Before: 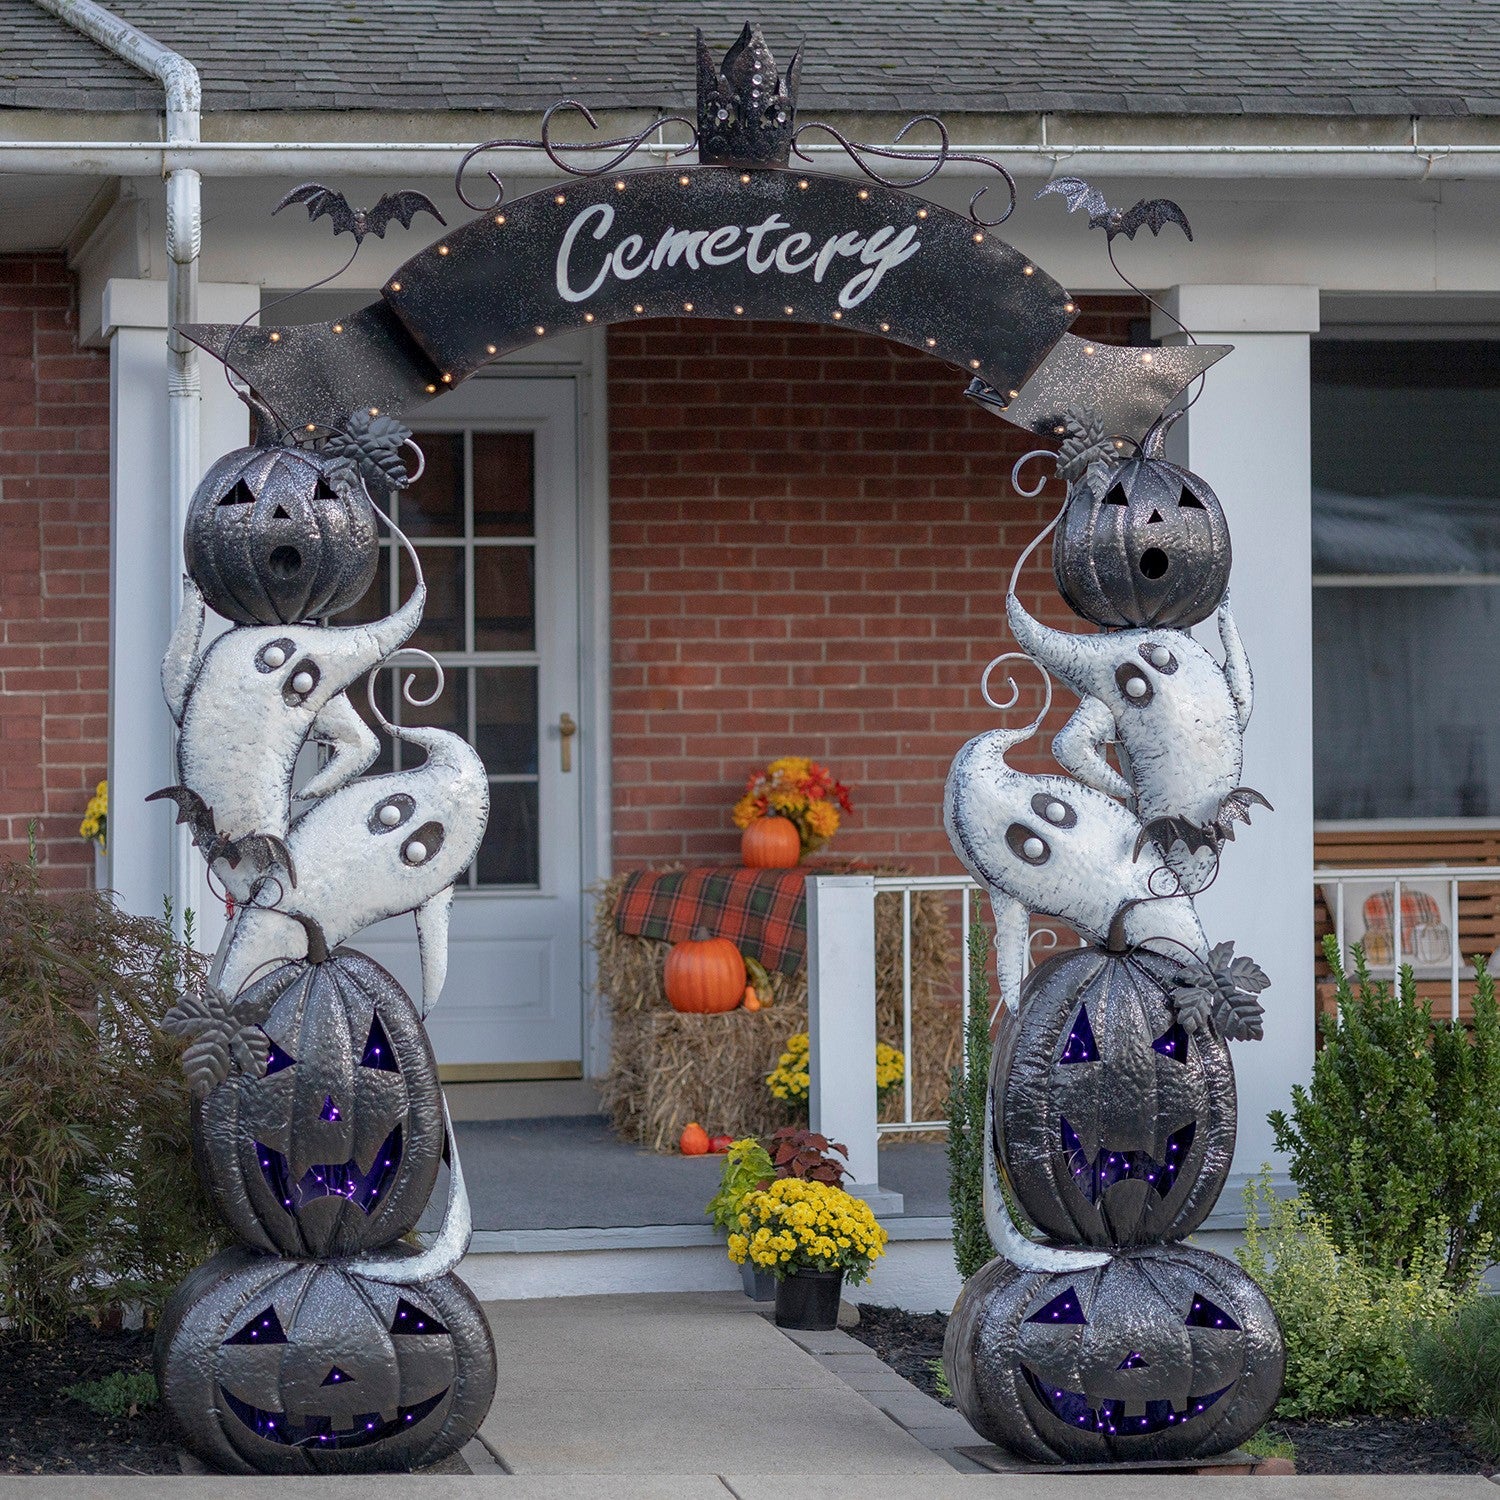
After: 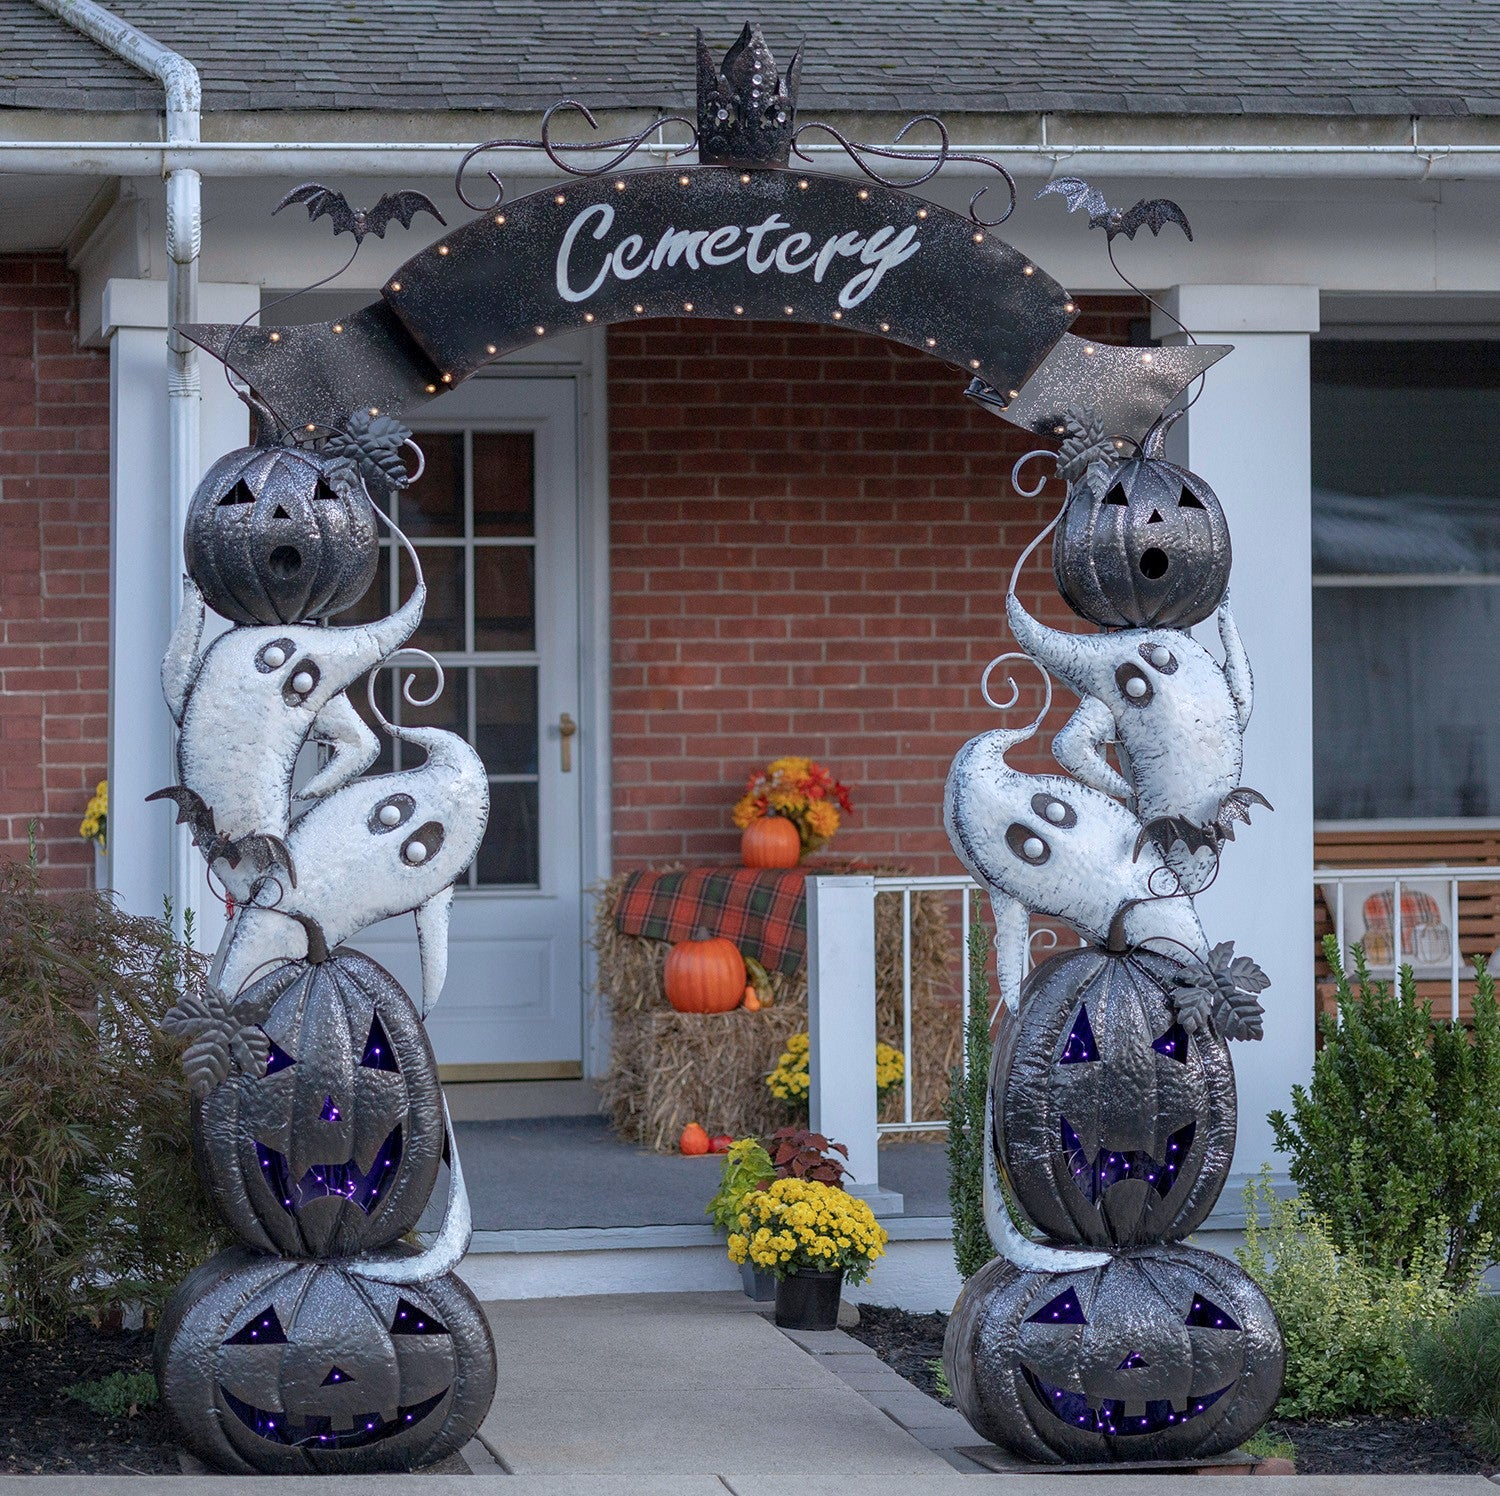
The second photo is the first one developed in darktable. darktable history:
crop: top 0.05%, bottom 0.098%
color correction: highlights a* -0.772, highlights b* -8.92
